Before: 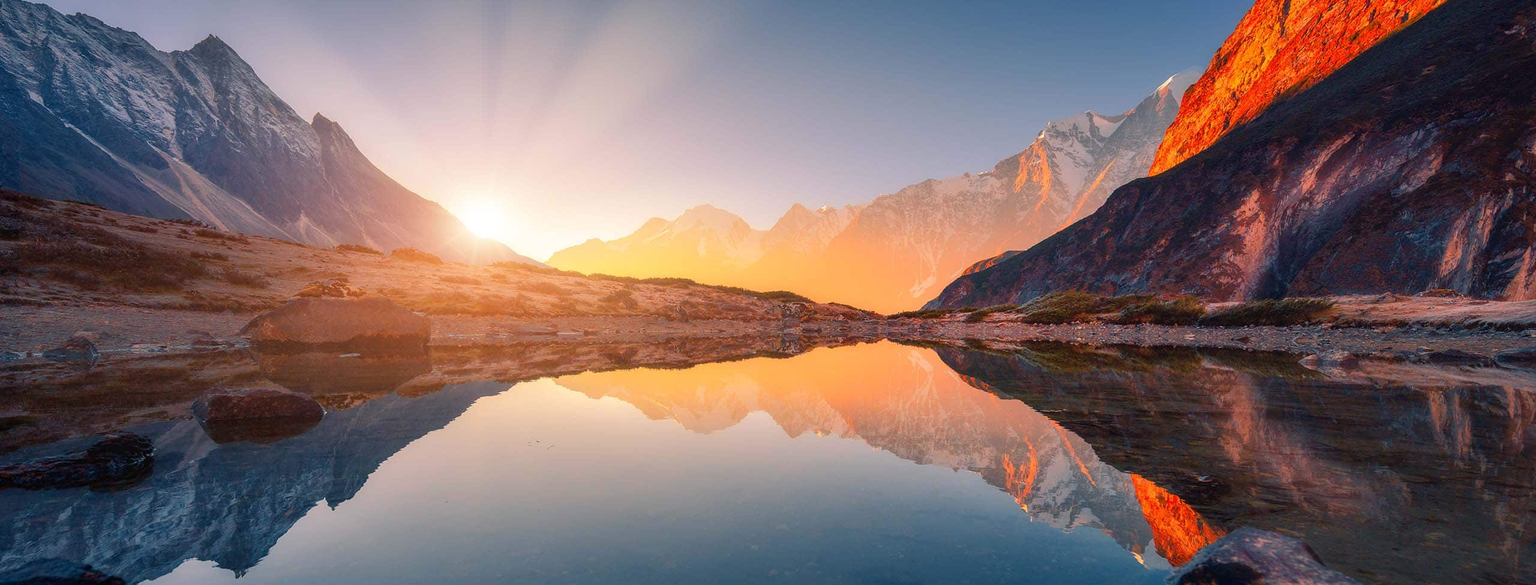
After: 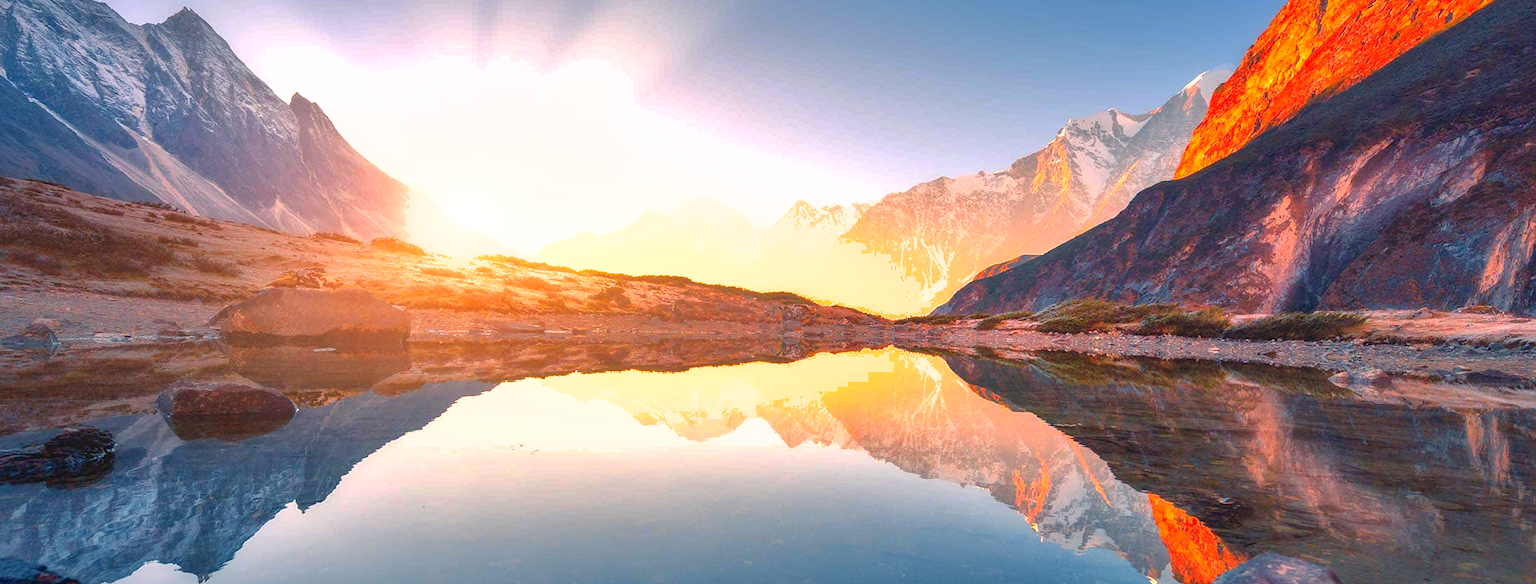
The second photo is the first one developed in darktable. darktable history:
exposure: black level correction 0, exposure 1.001 EV, compensate exposure bias true, compensate highlight preservation false
shadows and highlights: on, module defaults
crop and rotate: angle -1.28°
